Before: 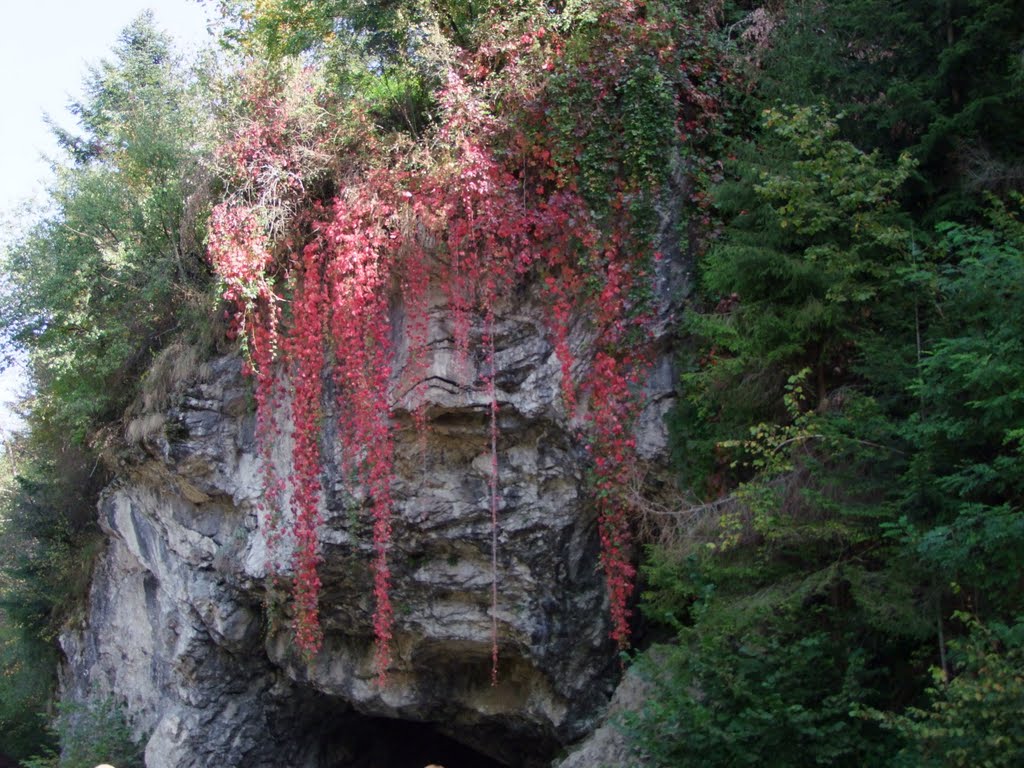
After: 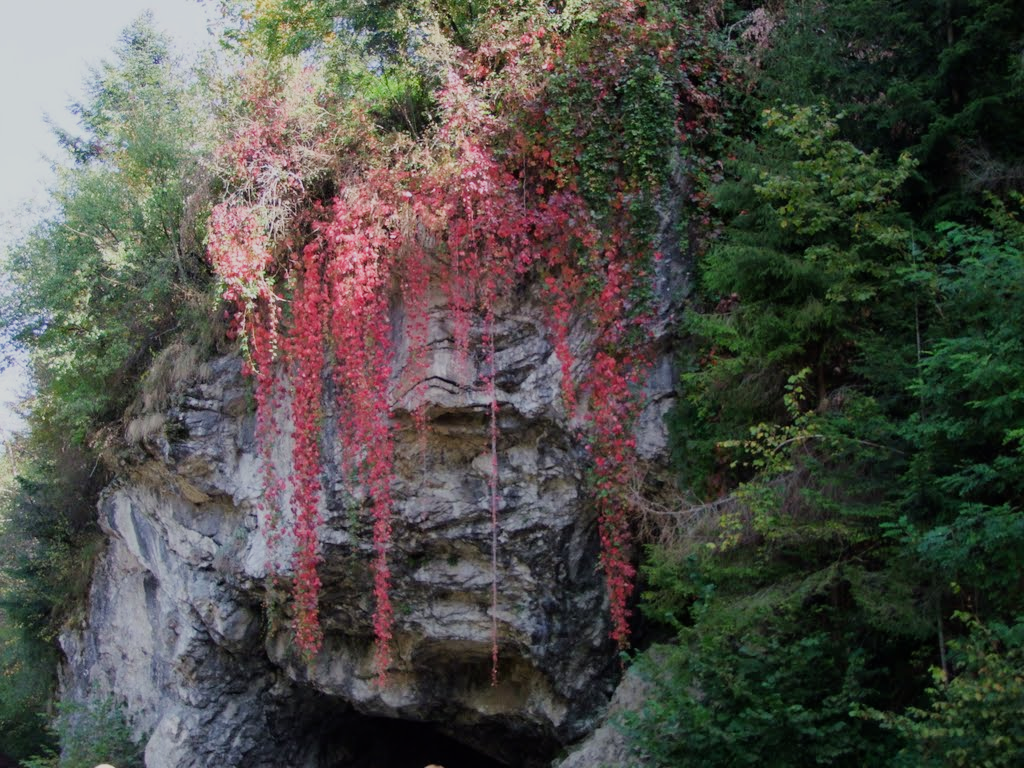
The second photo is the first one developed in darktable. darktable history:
color balance rgb: perceptual saturation grading › global saturation 0.405%, perceptual brilliance grading › global brilliance 2.721%, perceptual brilliance grading › highlights -3.134%, perceptual brilliance grading › shadows 3.024%, global vibrance 20%
filmic rgb: black relative exposure -16 EV, white relative exposure 4.96 EV, threshold 2.99 EV, hardness 6.2, enable highlight reconstruction true
